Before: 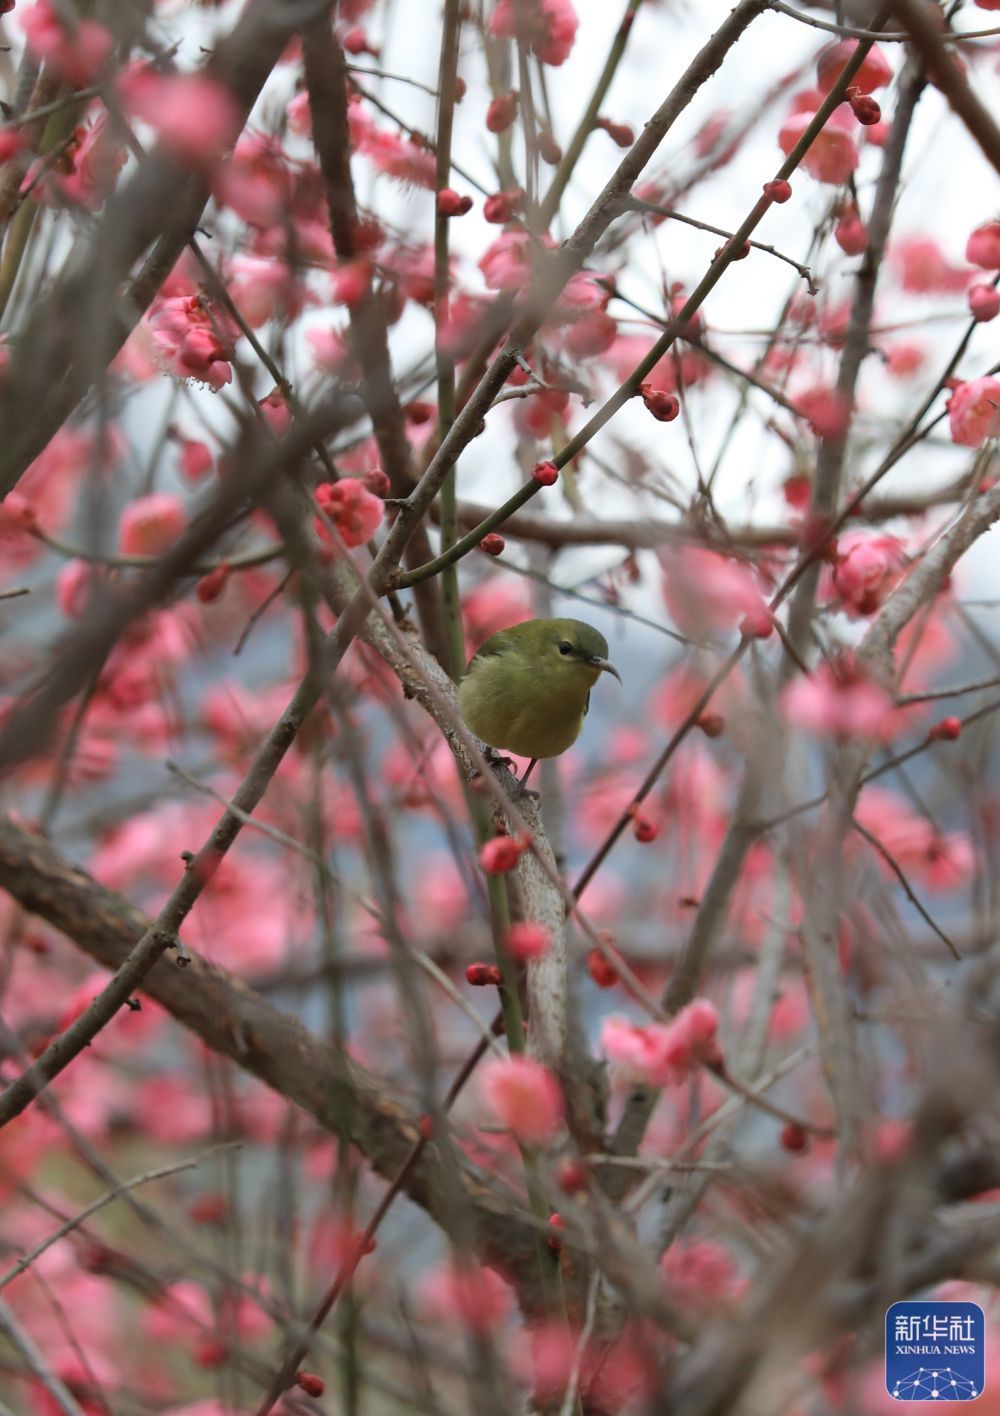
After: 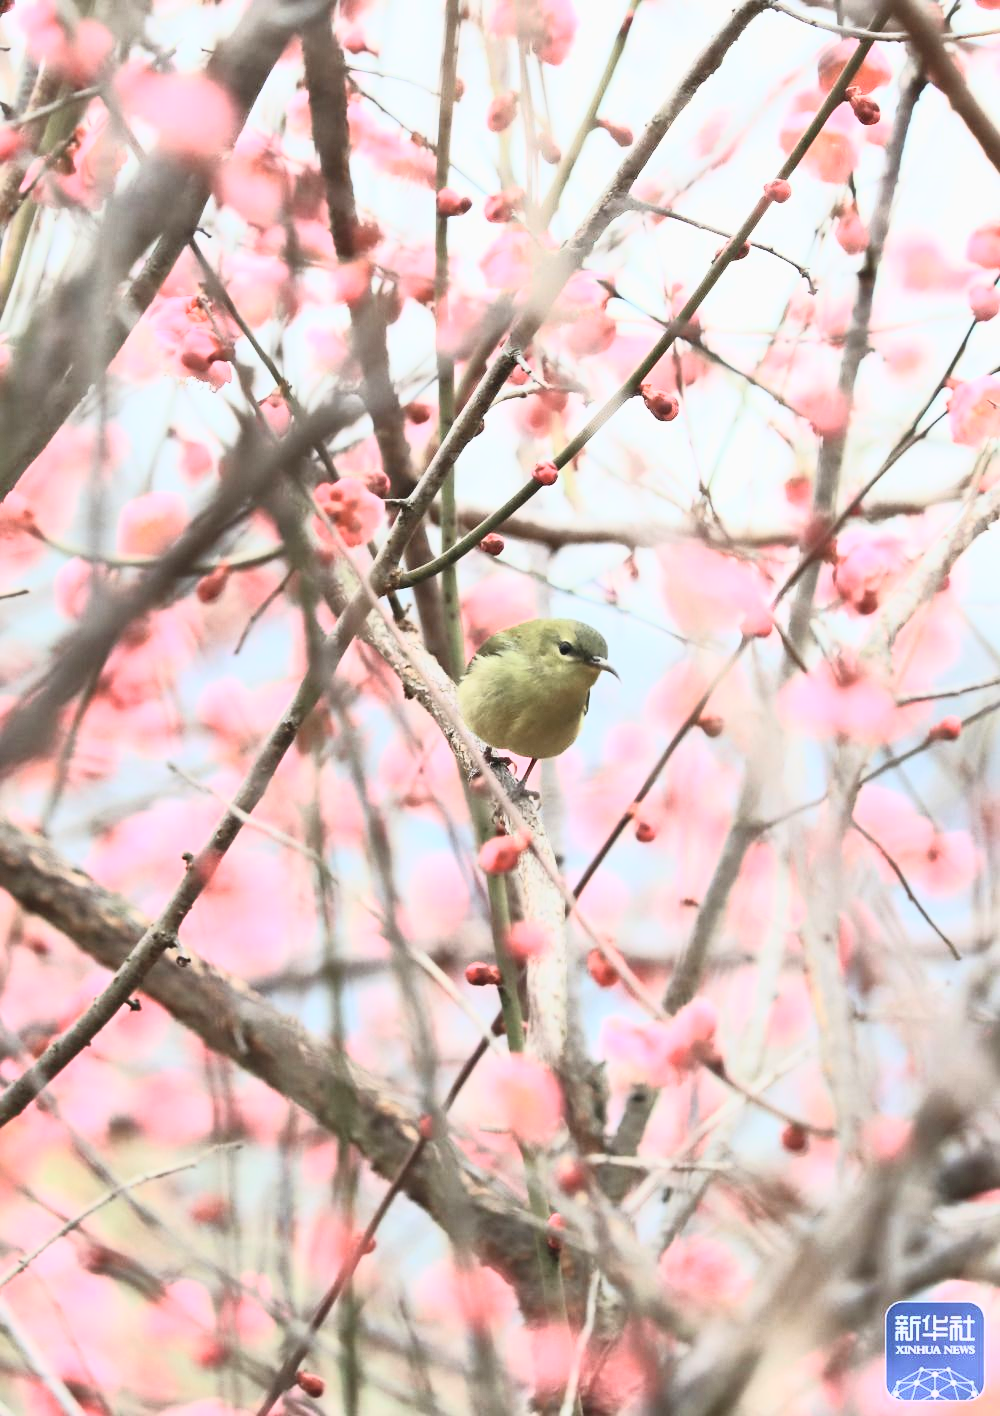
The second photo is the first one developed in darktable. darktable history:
exposure: black level correction 0.001, exposure 0.5 EV, compensate exposure bias true, compensate highlight preservation false
contrast brightness saturation: contrast 0.24, brightness 0.09
tone curve: curves: ch0 [(0, 0.052) (0.207, 0.35) (0.392, 0.592) (0.54, 0.803) (0.725, 0.922) (0.99, 0.974)], color space Lab, independent channels, preserve colors none
